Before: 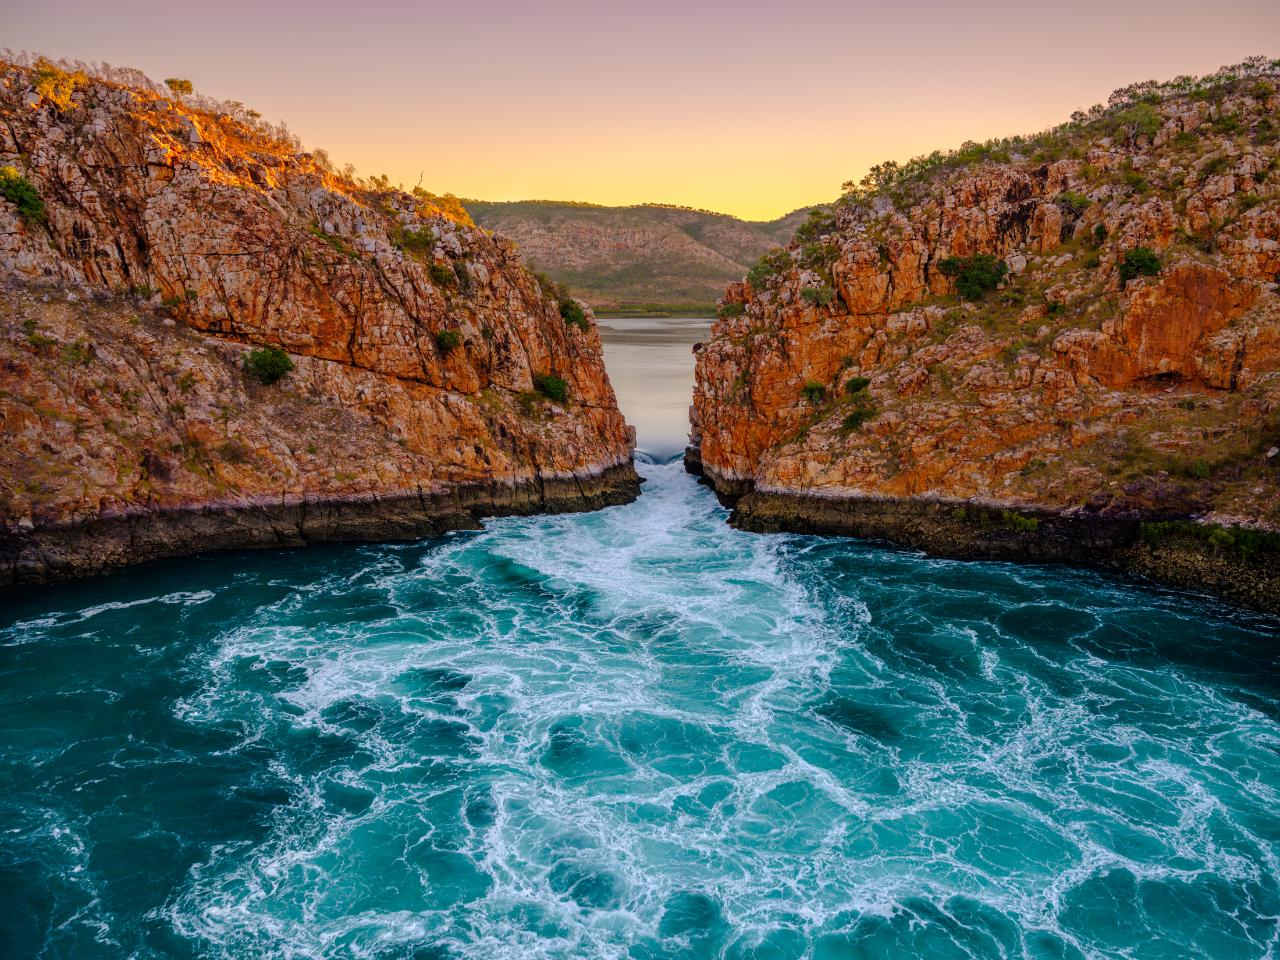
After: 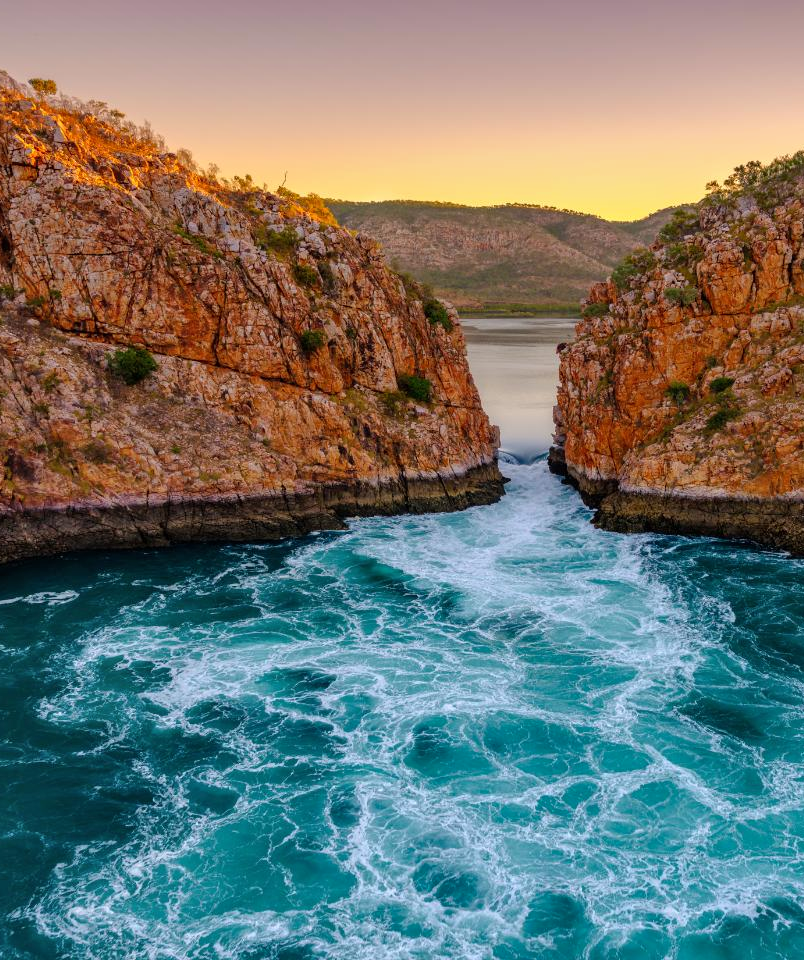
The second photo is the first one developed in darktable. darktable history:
tone equalizer: on, module defaults
crop: left 10.644%, right 26.528%
shadows and highlights: radius 118.69, shadows 42.21, highlights -61.56, soften with gaussian
